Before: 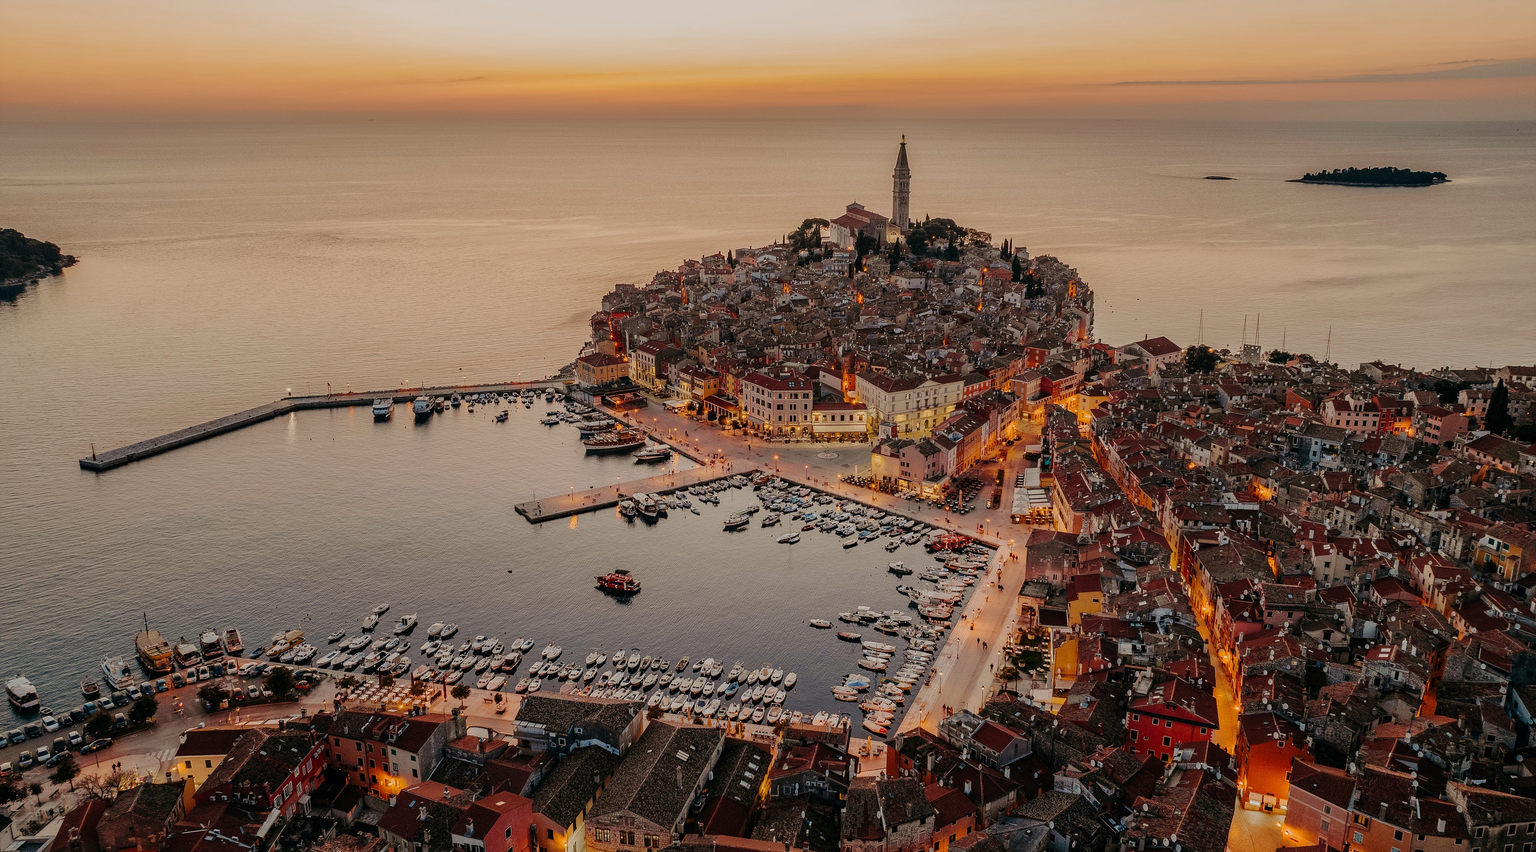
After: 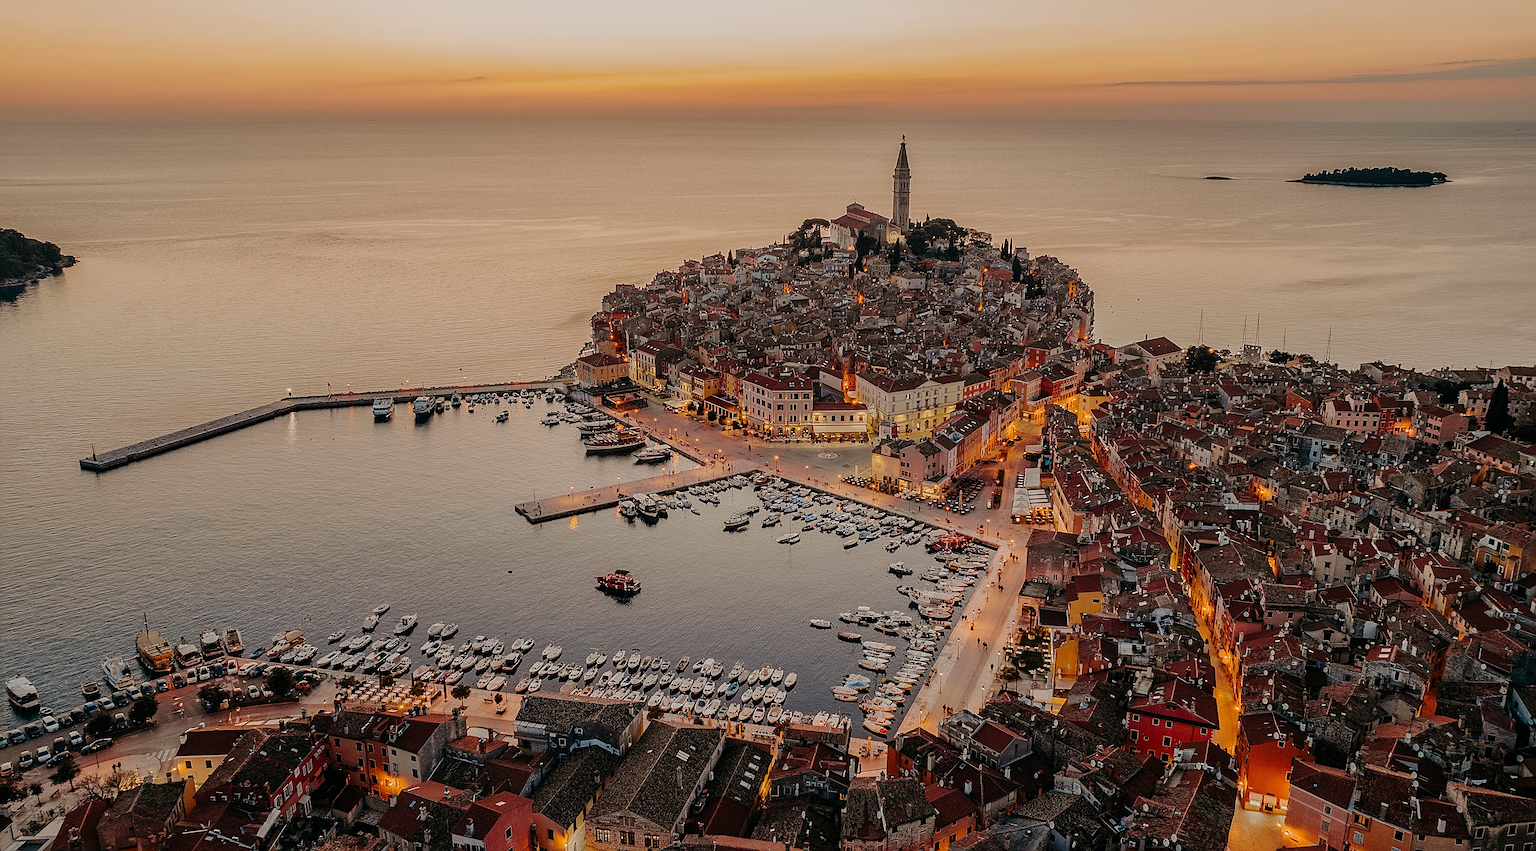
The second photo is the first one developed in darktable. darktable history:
sharpen: radius 1.945
